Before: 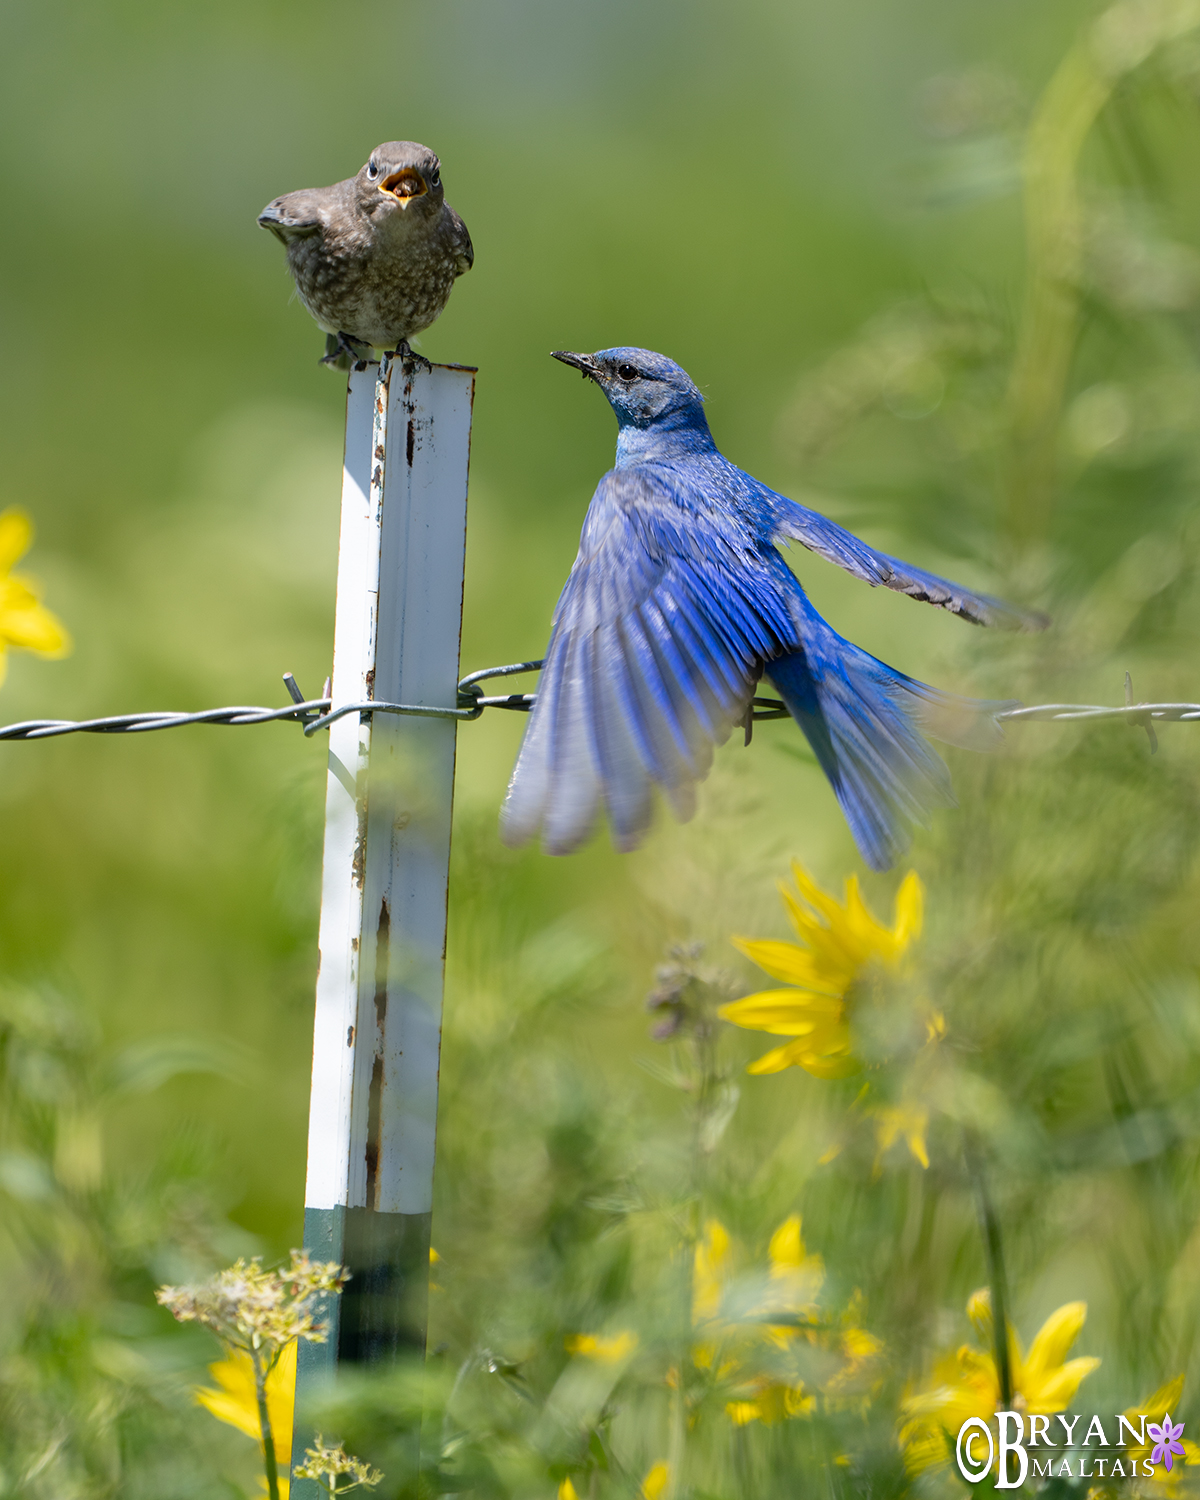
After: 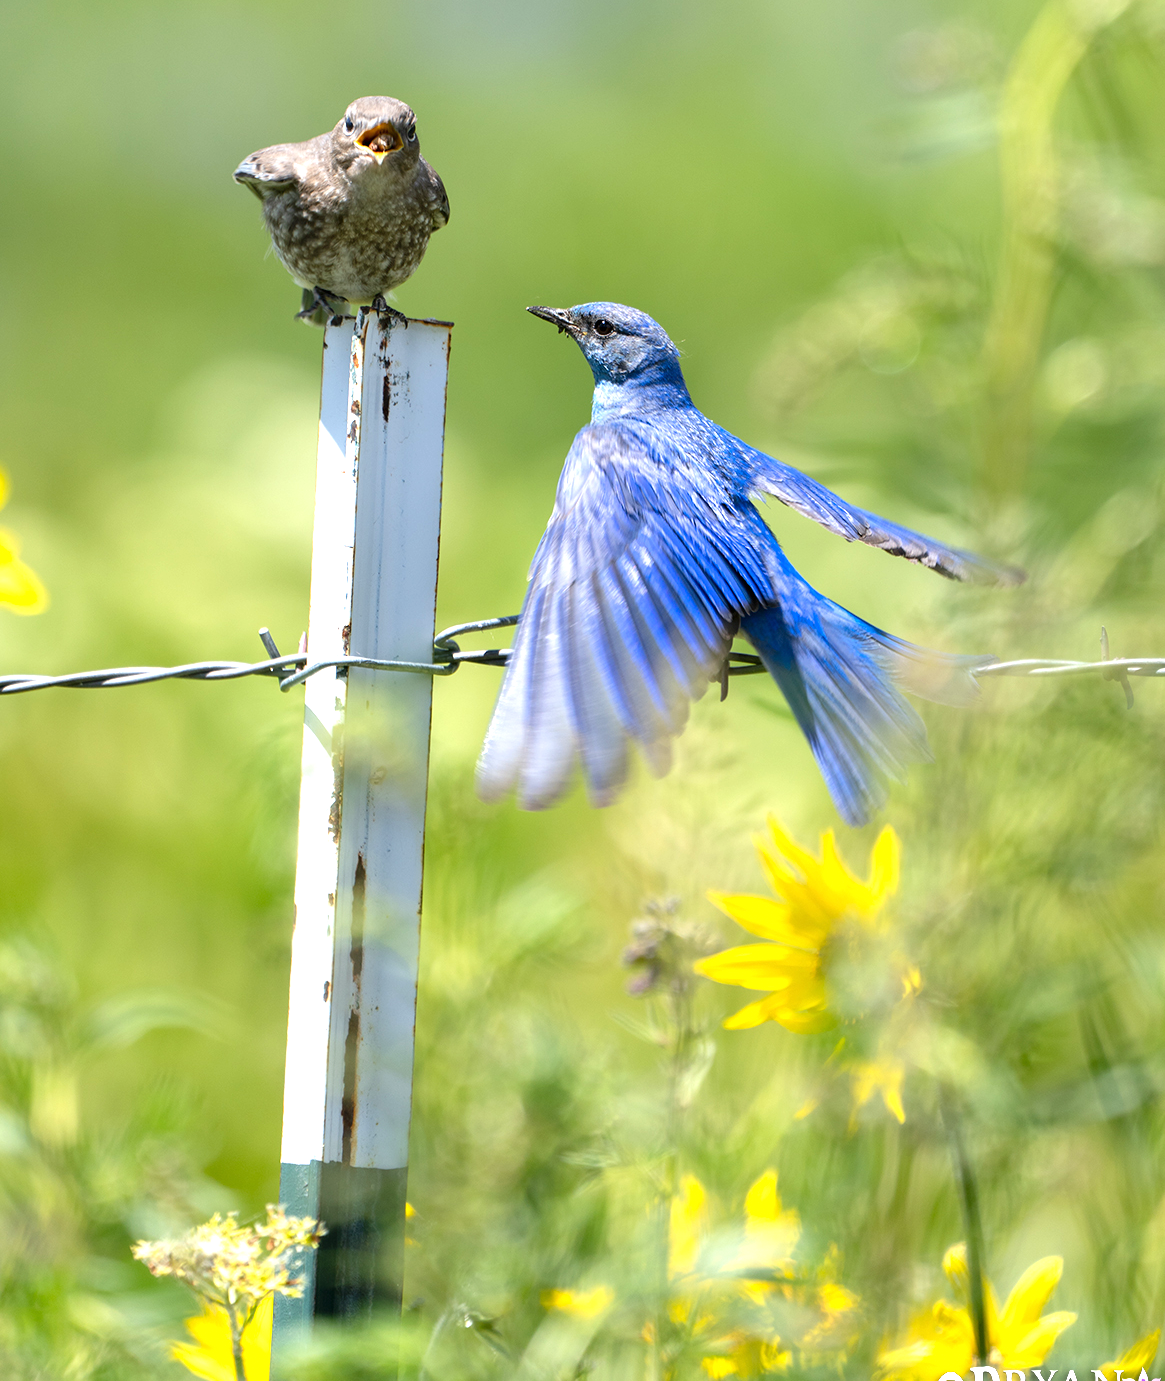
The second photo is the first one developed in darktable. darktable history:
exposure: black level correction 0, exposure 0.892 EV, compensate highlight preservation false
crop: left 2.079%, top 3.007%, right 0.811%, bottom 4.872%
